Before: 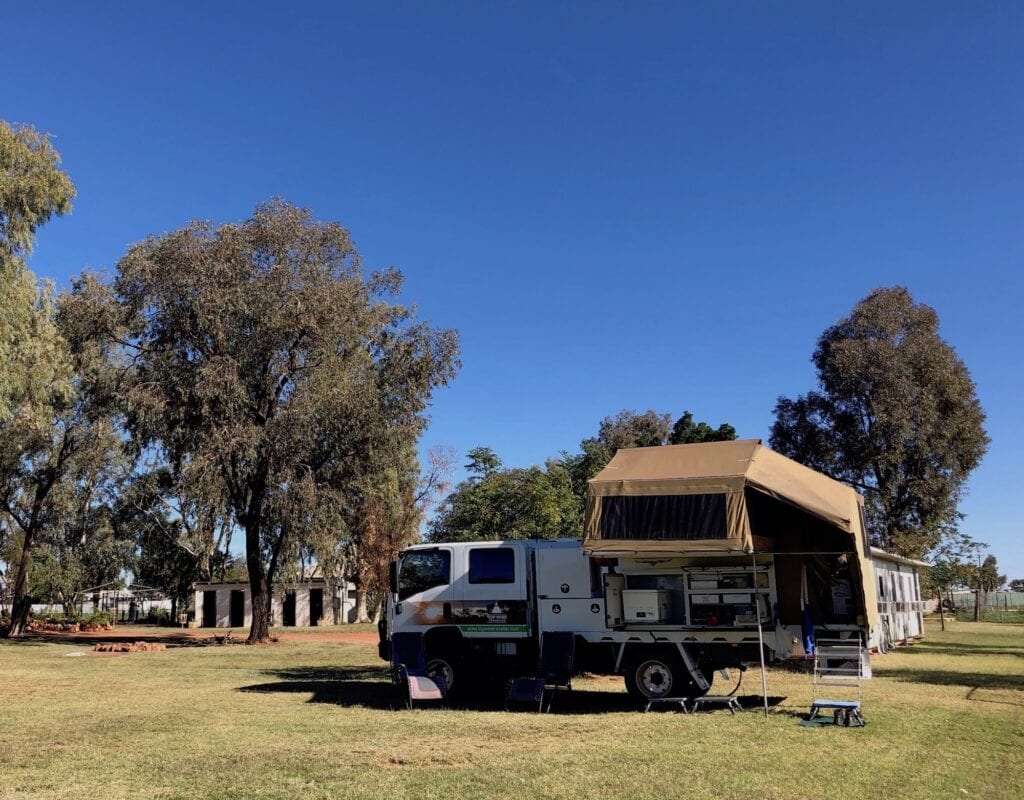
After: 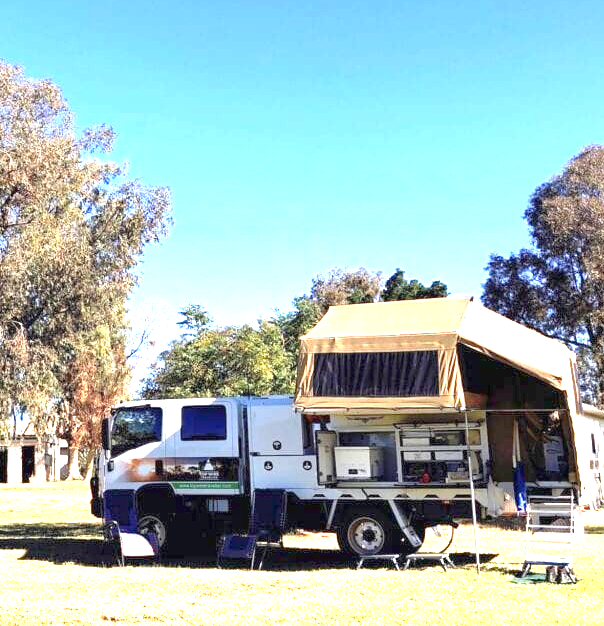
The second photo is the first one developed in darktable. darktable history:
exposure: black level correction 0, exposure 2.365 EV, compensate highlight preservation false
tone equalizer: -8 EV 1.02 EV, -7 EV 0.984 EV, -6 EV 1.03 EV, -5 EV 0.98 EV, -4 EV 1.03 EV, -3 EV 0.718 EV, -2 EV 0.484 EV, -1 EV 0.226 EV
crop and rotate: left 28.192%, top 17.977%, right 12.758%, bottom 3.717%
